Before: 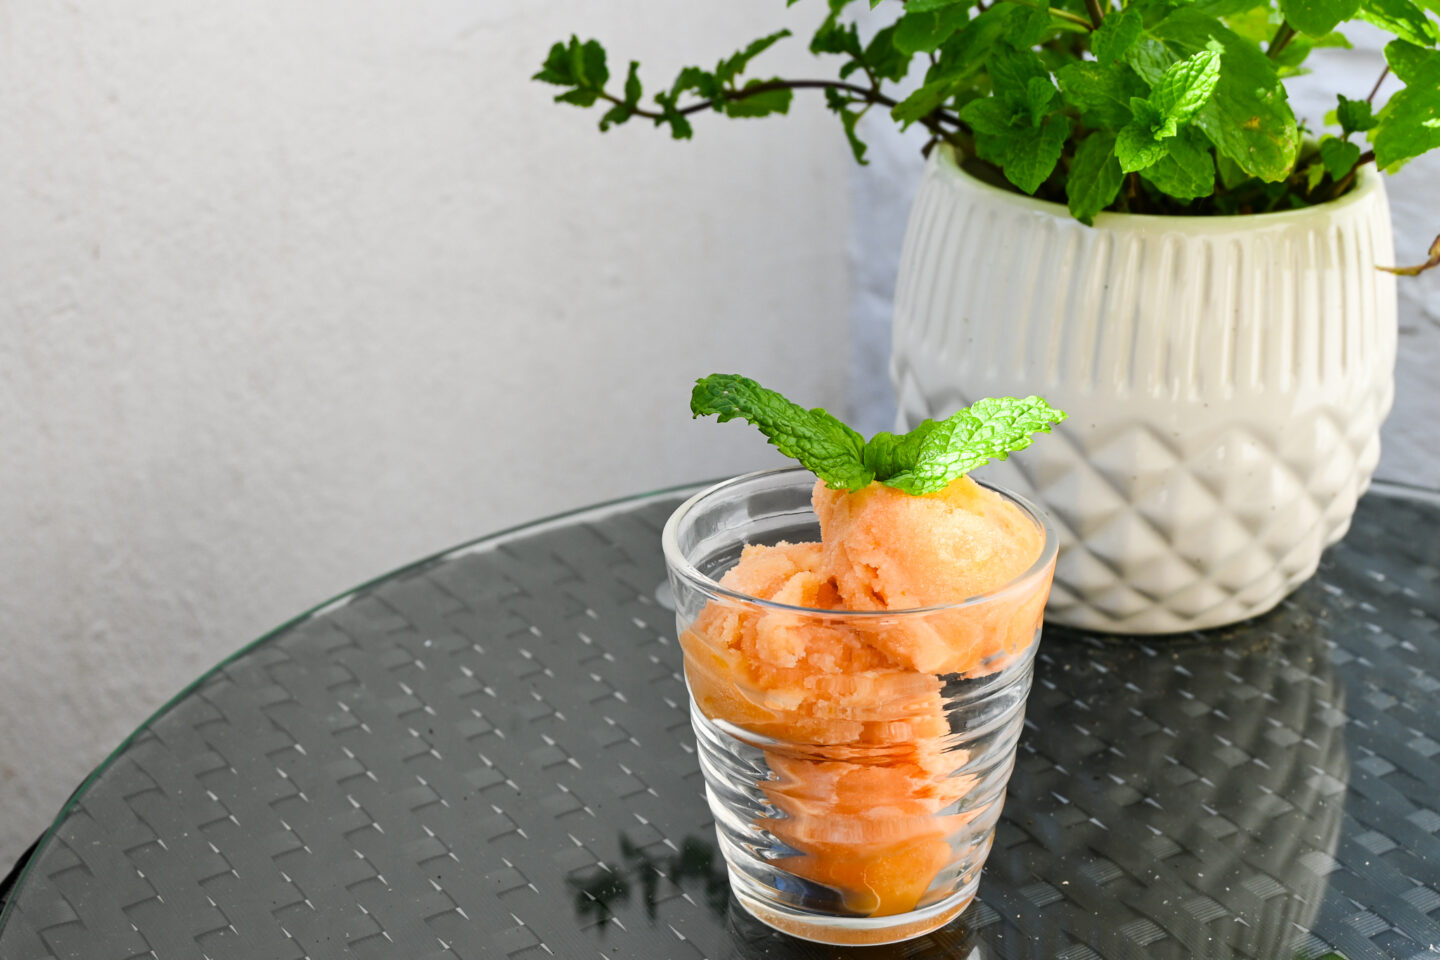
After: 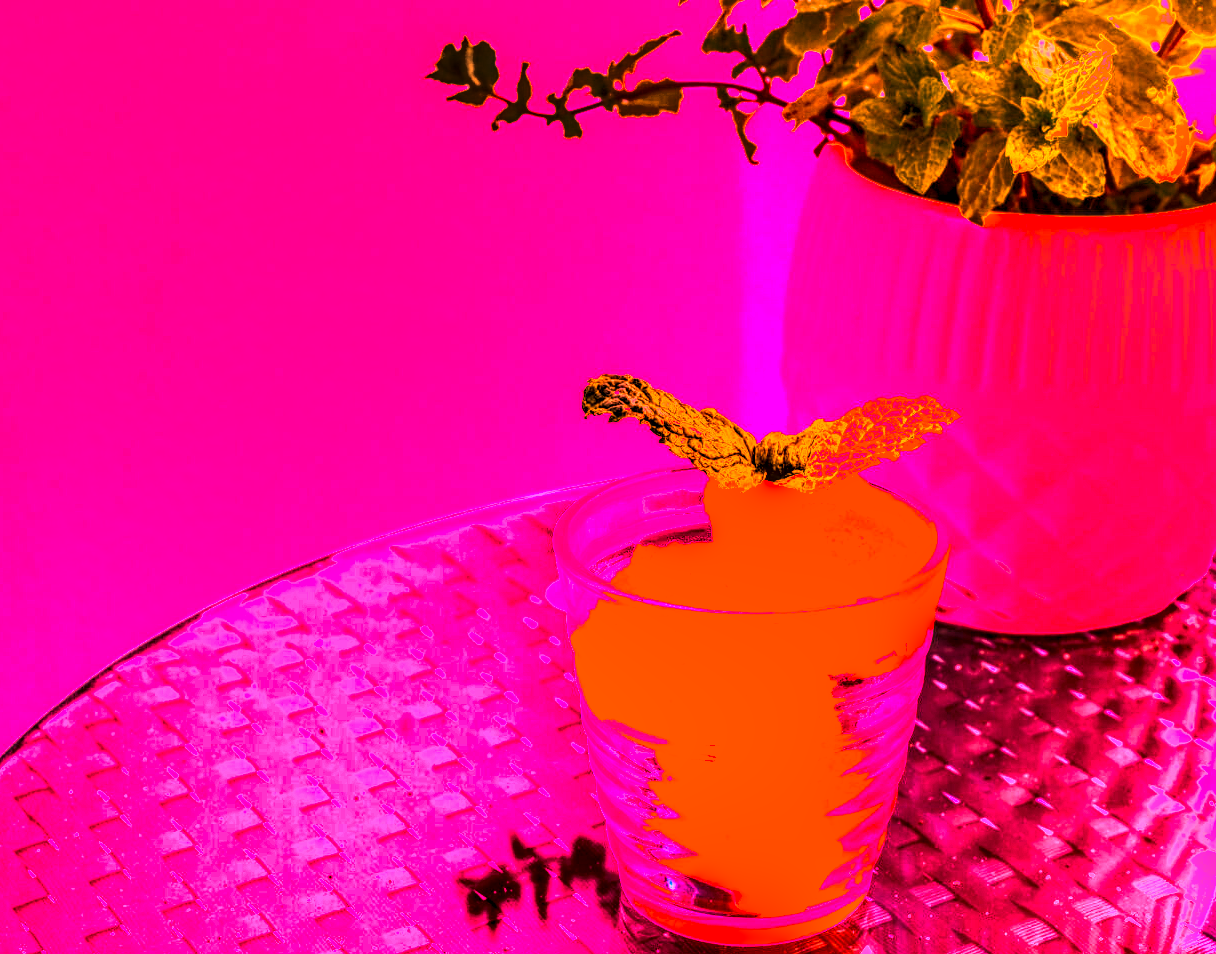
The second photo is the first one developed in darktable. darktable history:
color zones: curves: ch0 [(0.254, 0.492) (0.724, 0.62)]; ch1 [(0.25, 0.528) (0.719, 0.796)]; ch2 [(0, 0.472) (0.25, 0.5) (0.73, 0.184)]
base curve: exposure shift 0, preserve colors none
white balance: red 4.26, blue 1.802
crop: left 7.598%, right 7.873%
shadows and highlights: highlights color adjustment 0%, low approximation 0.01, soften with gaussian
local contrast: highlights 19%, detail 186%
